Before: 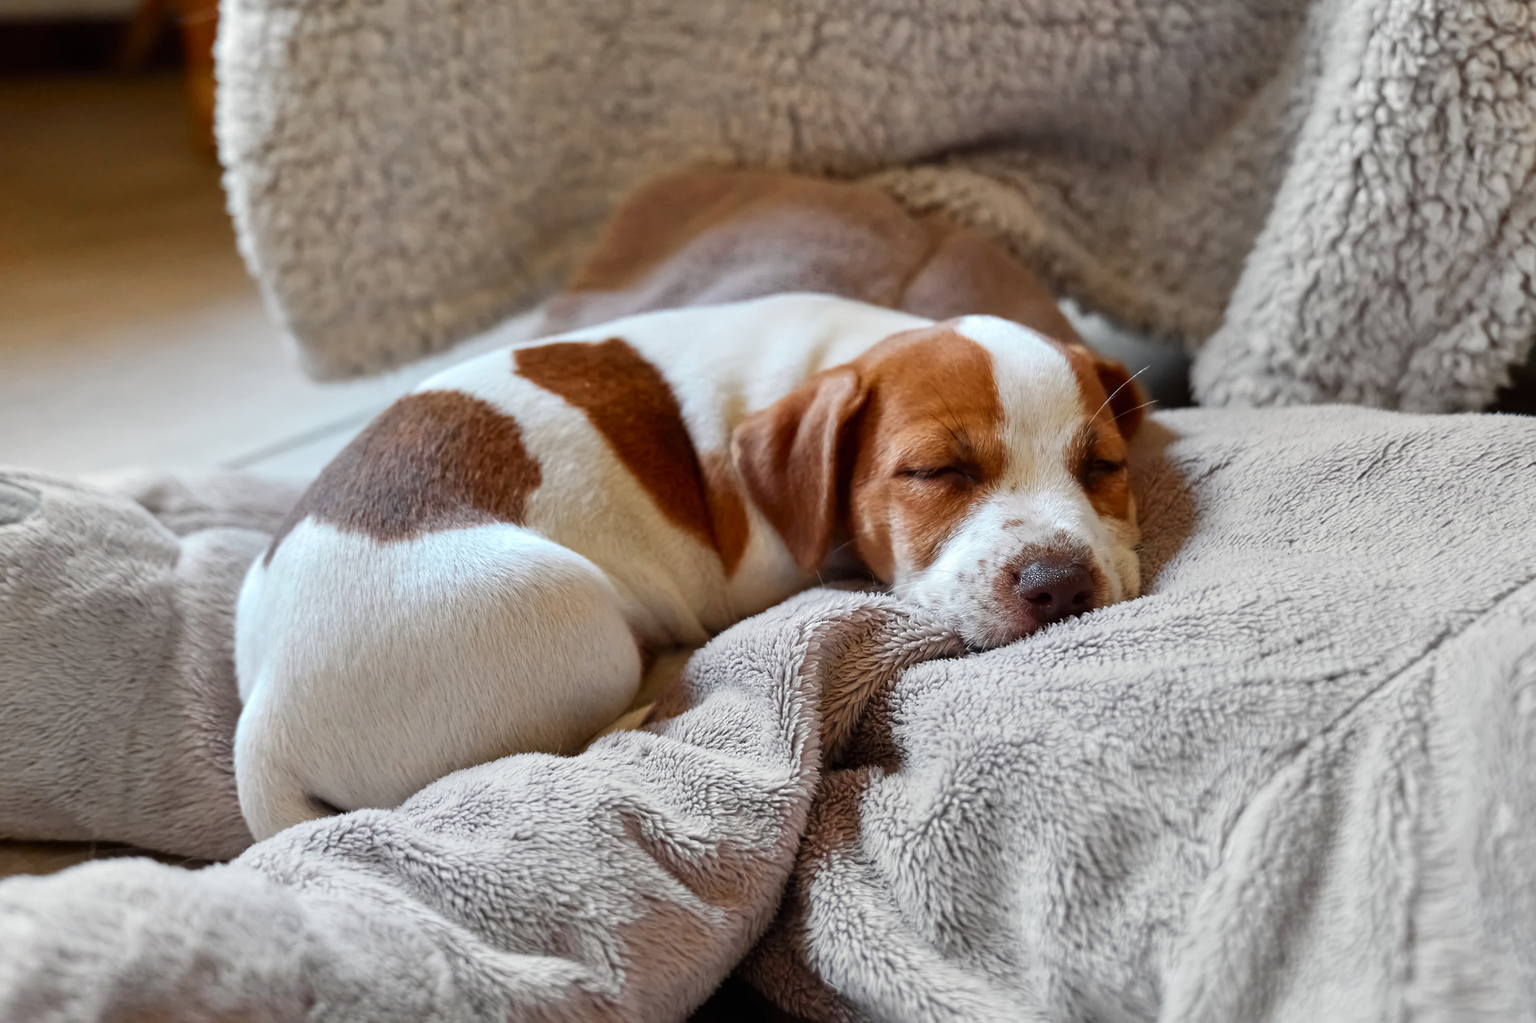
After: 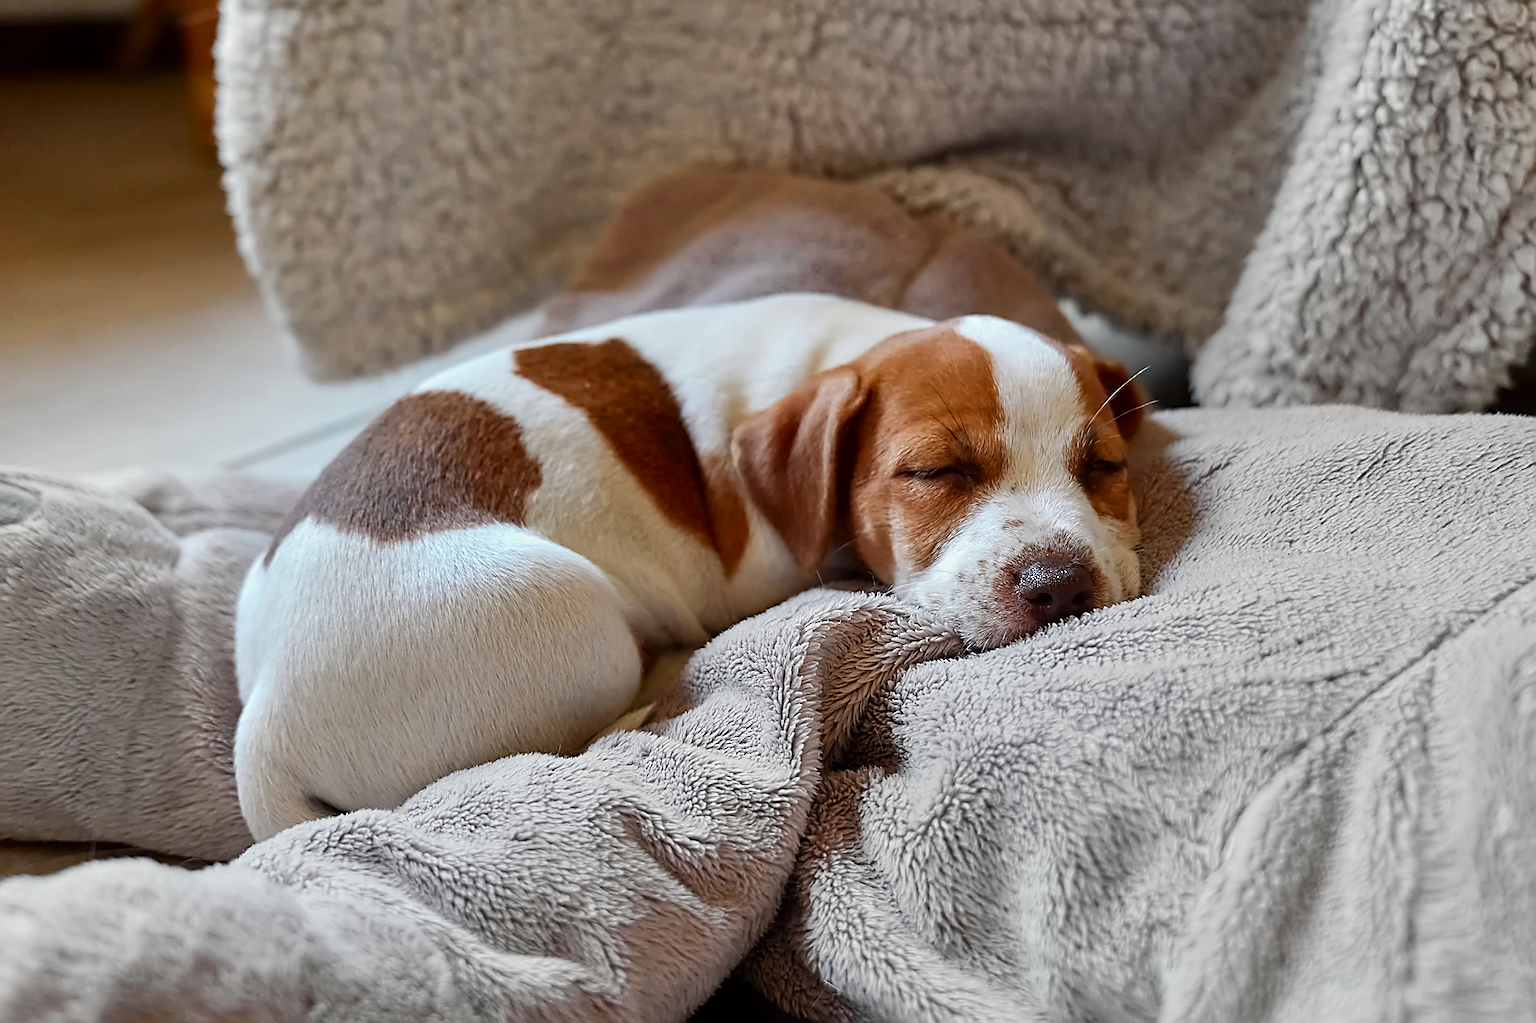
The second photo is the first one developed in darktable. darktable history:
exposure: black level correction 0.001, exposure -0.123 EV, compensate highlight preservation false
sharpen: radius 1.423, amount 1.258, threshold 0.605
